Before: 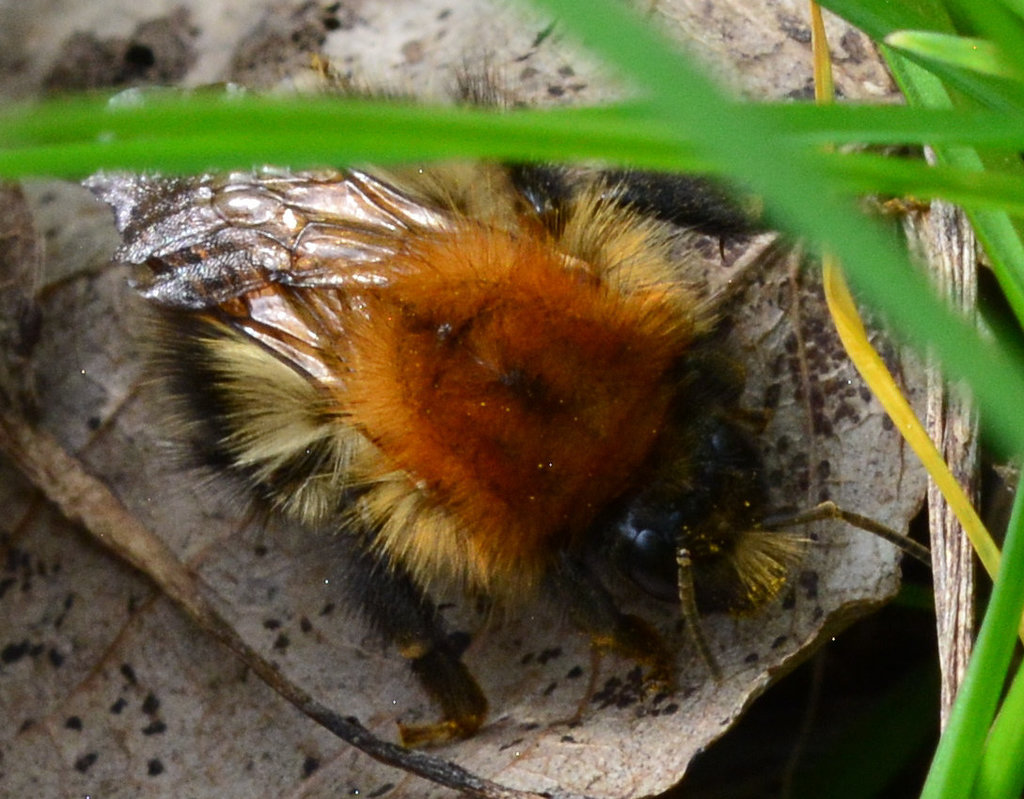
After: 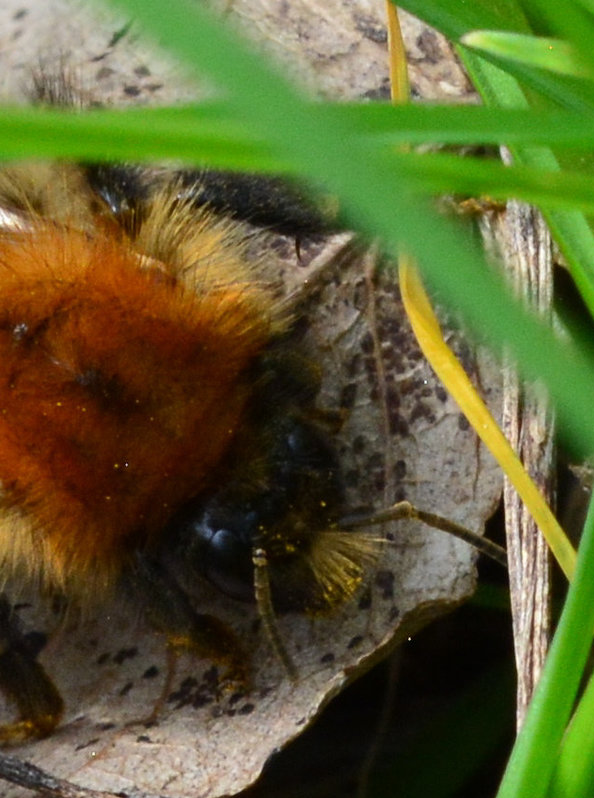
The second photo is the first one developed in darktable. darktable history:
crop: left 41.483%
